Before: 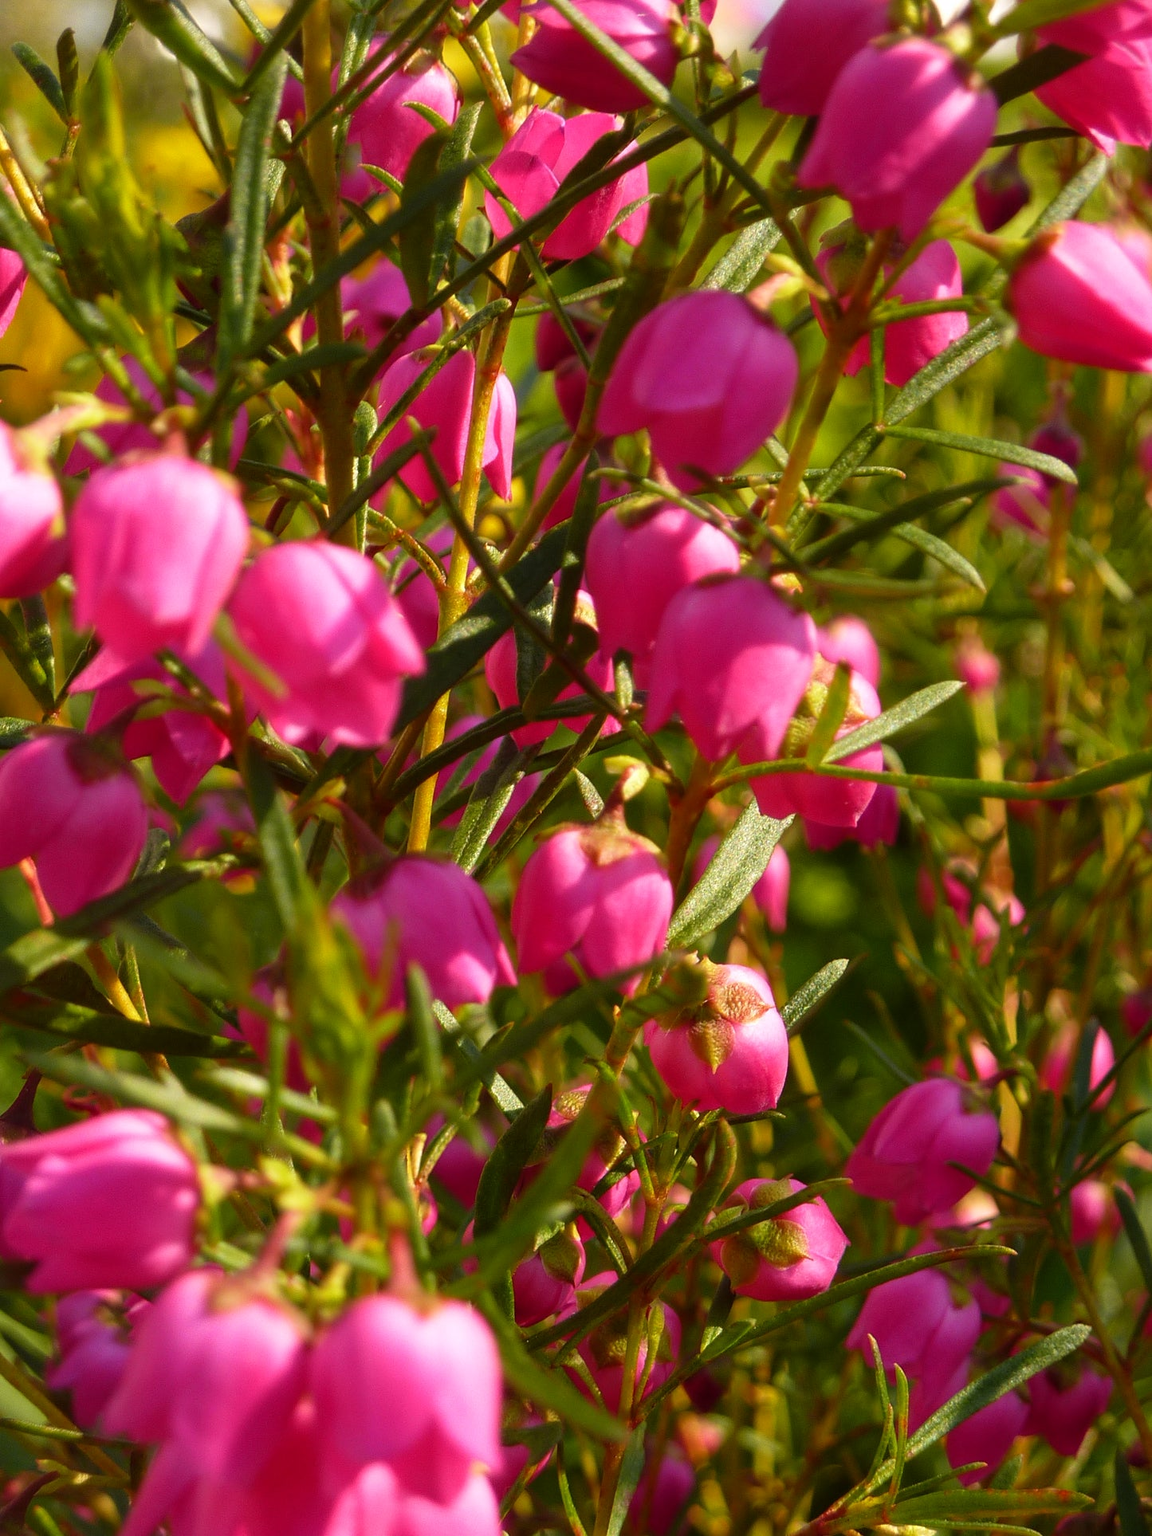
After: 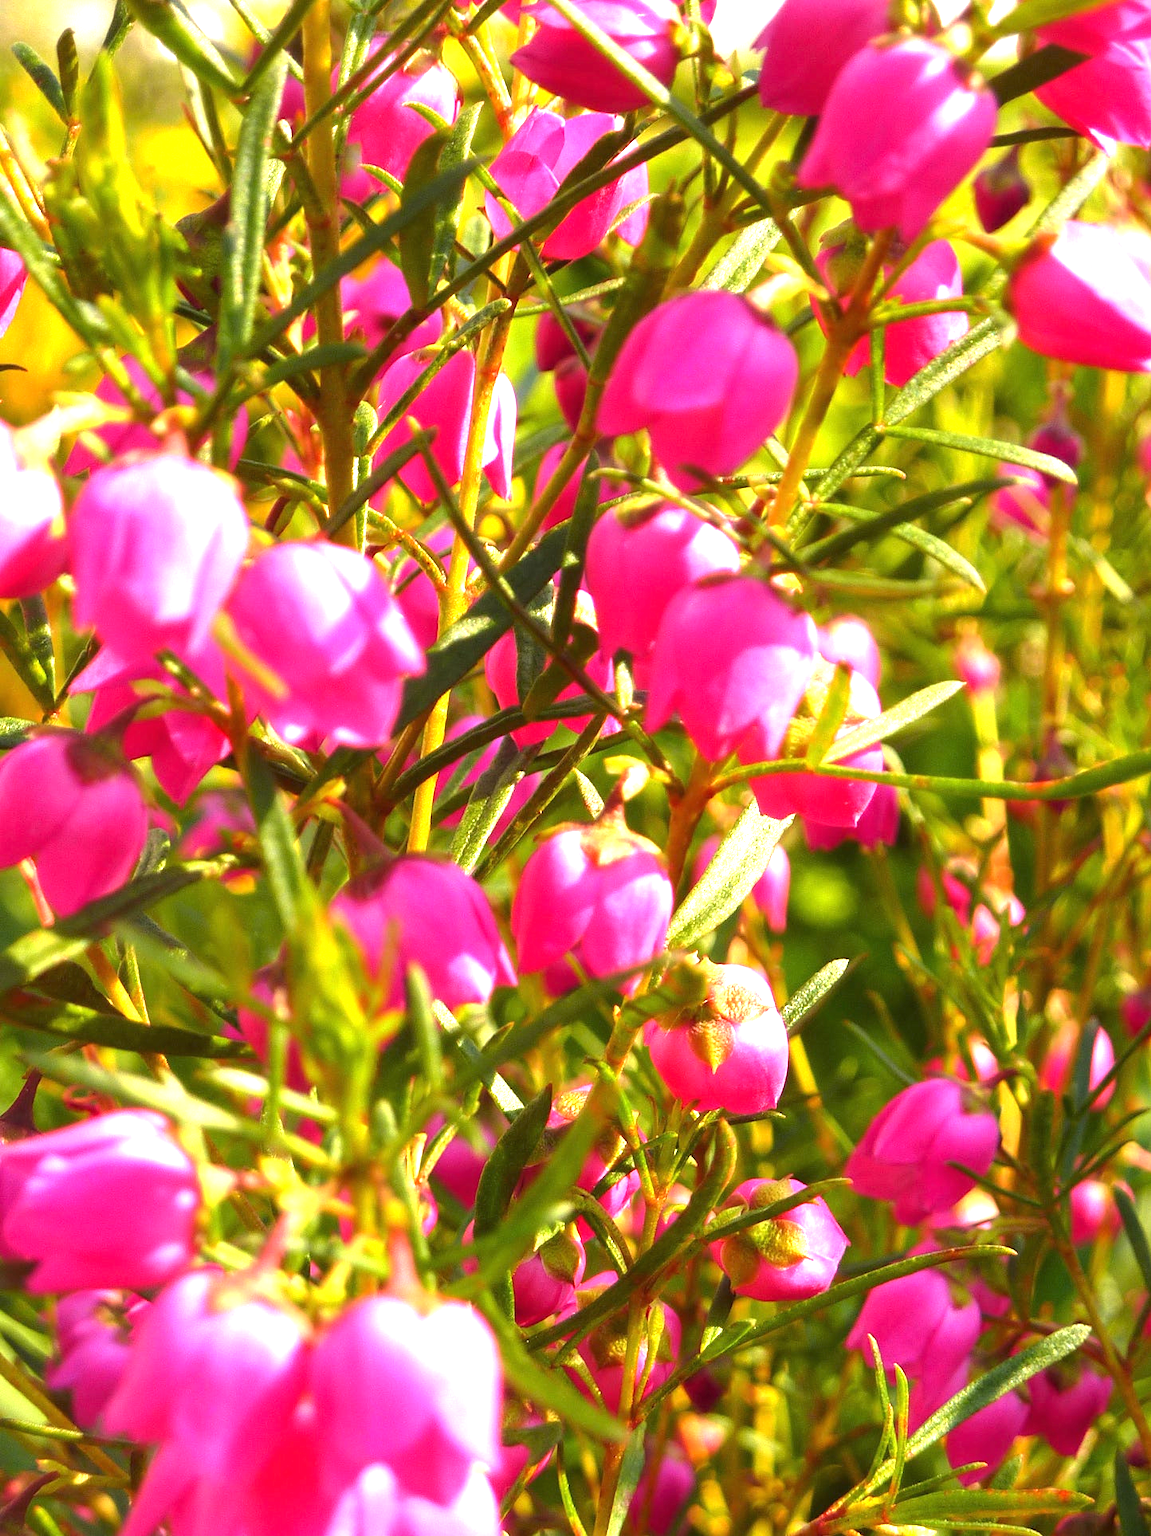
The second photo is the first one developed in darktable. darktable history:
exposure: black level correction 0, exposure 1.623 EV, compensate highlight preservation false
